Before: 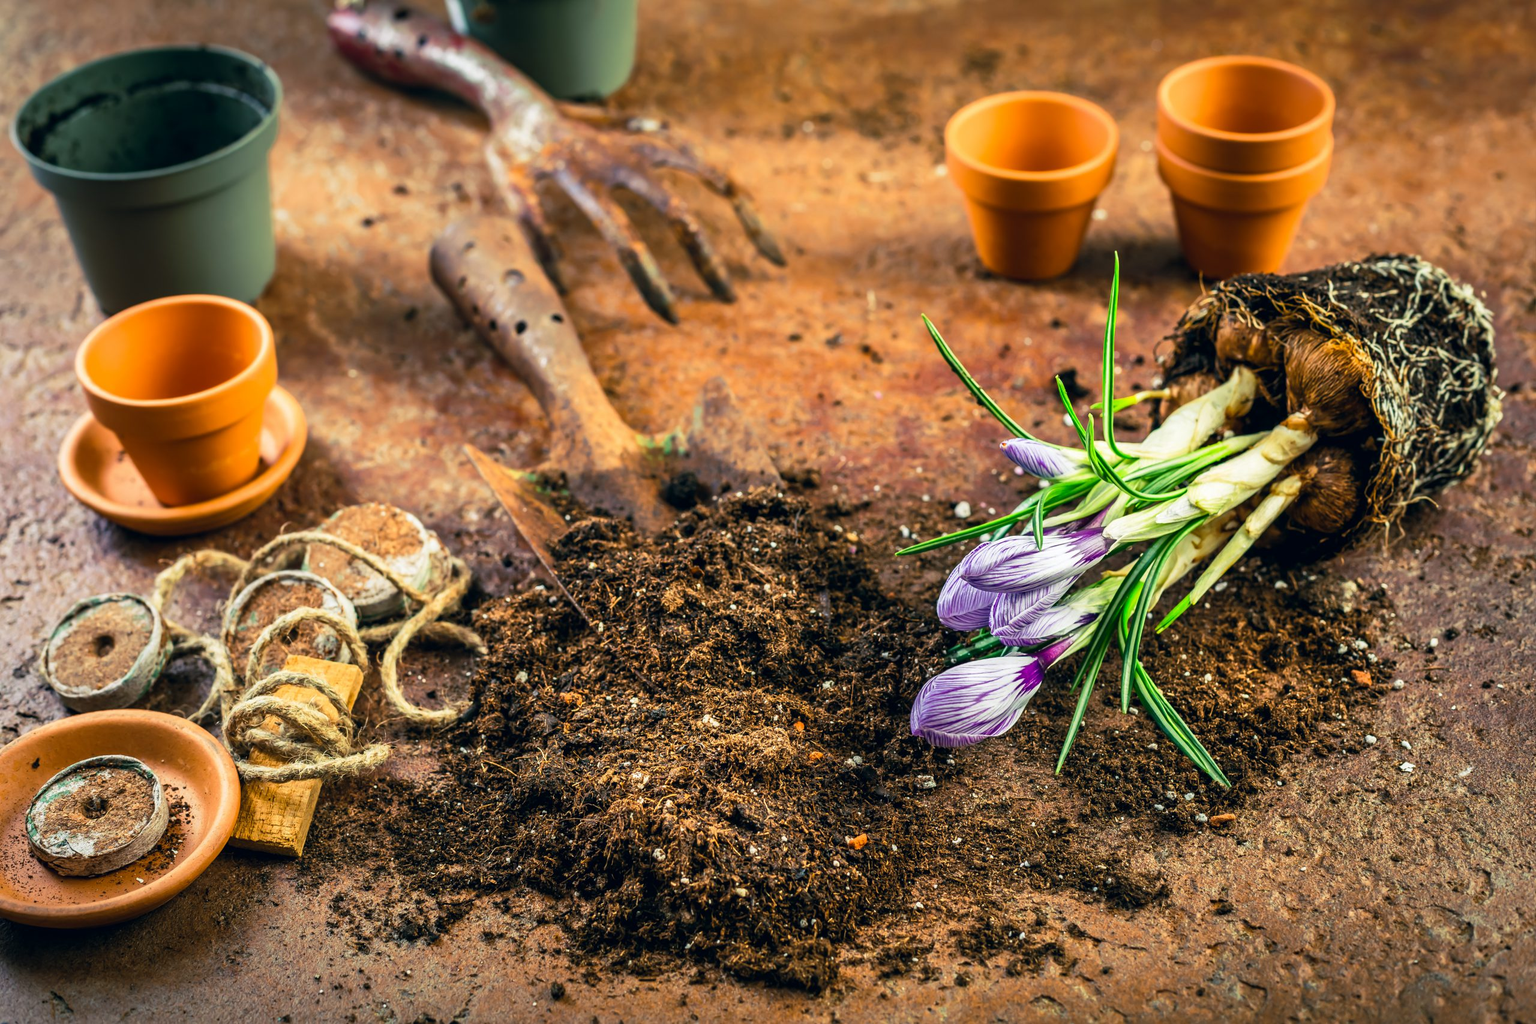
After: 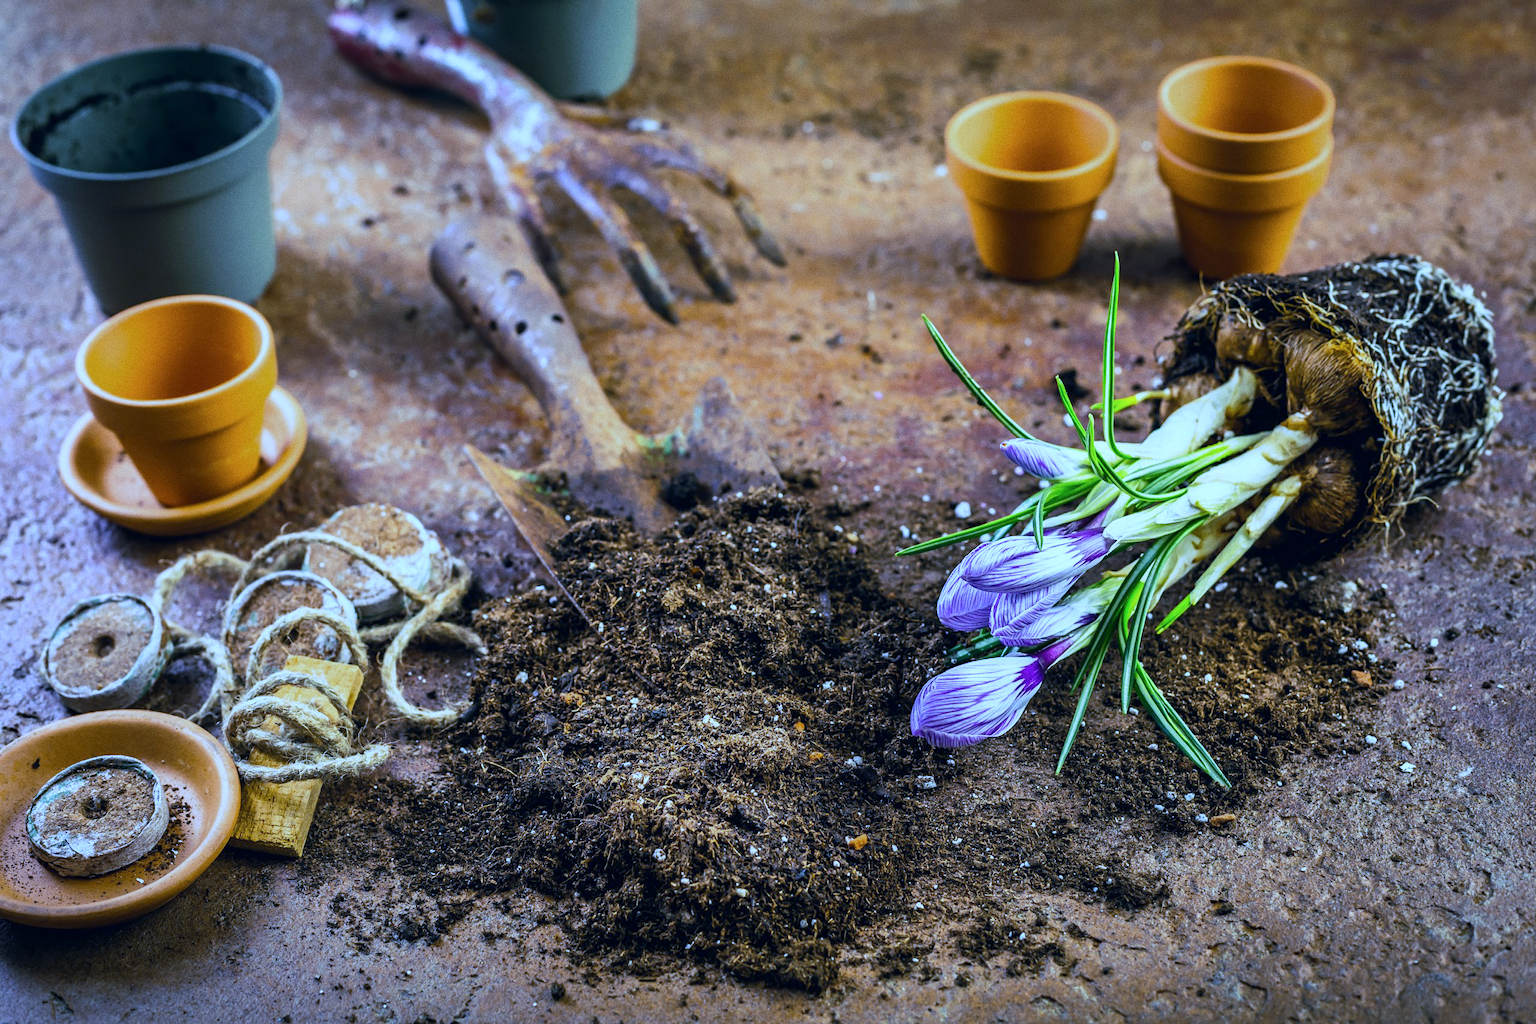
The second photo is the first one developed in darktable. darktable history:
white balance: red 0.766, blue 1.537
grain: coarseness 0.09 ISO
contrast brightness saturation: saturation -0.05
